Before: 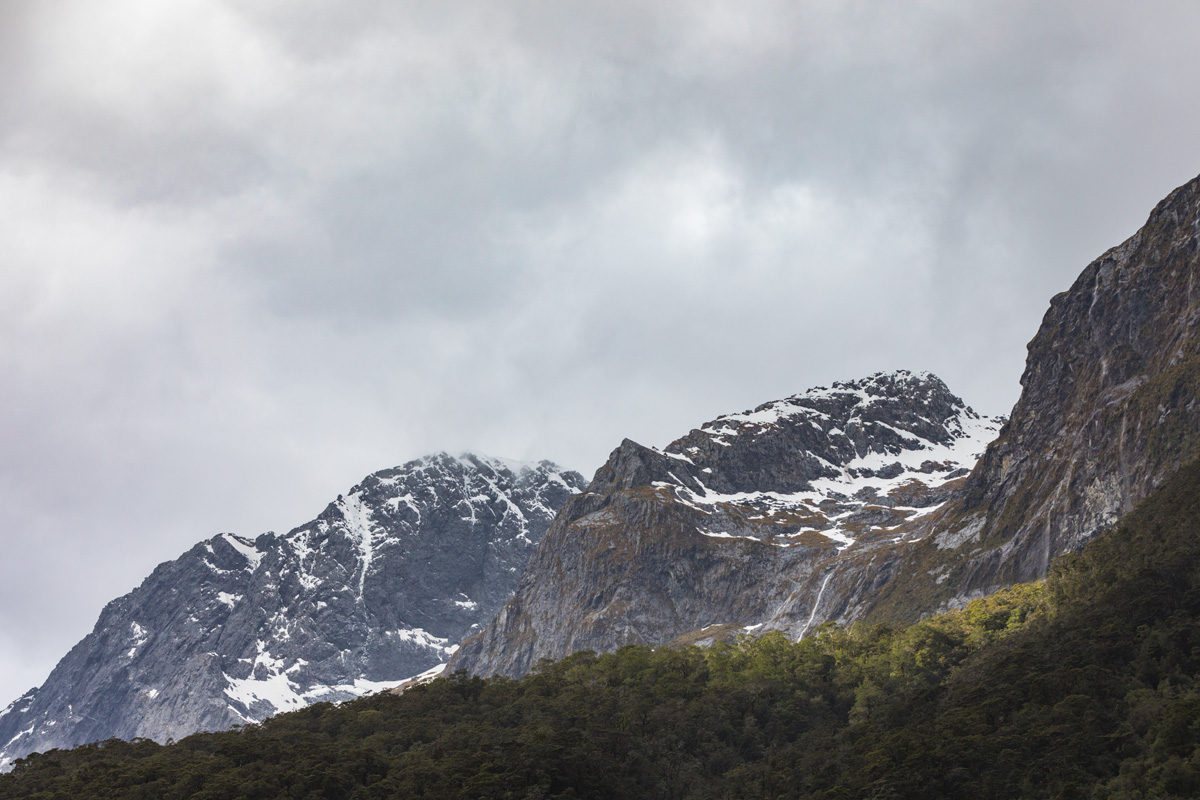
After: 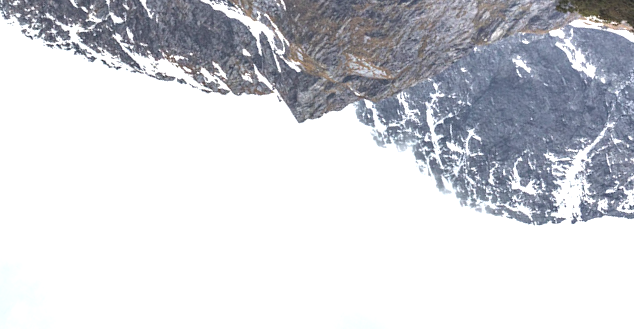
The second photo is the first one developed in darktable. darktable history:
exposure: black level correction 0, exposure 1 EV, compensate exposure bias true, compensate highlight preservation false
crop and rotate: angle 148.58°, left 9.115%, top 15.607%, right 4.408%, bottom 16.998%
color correction: highlights b* 0.025
local contrast: on, module defaults
tone equalizer: edges refinement/feathering 500, mask exposure compensation -1.57 EV, preserve details no
